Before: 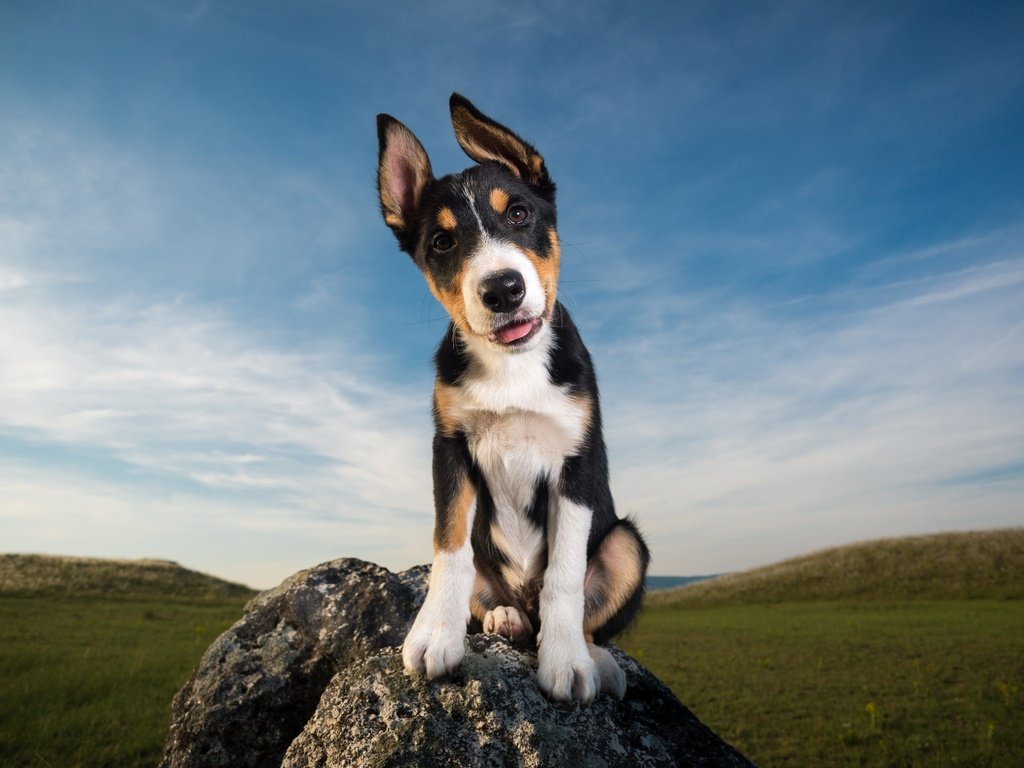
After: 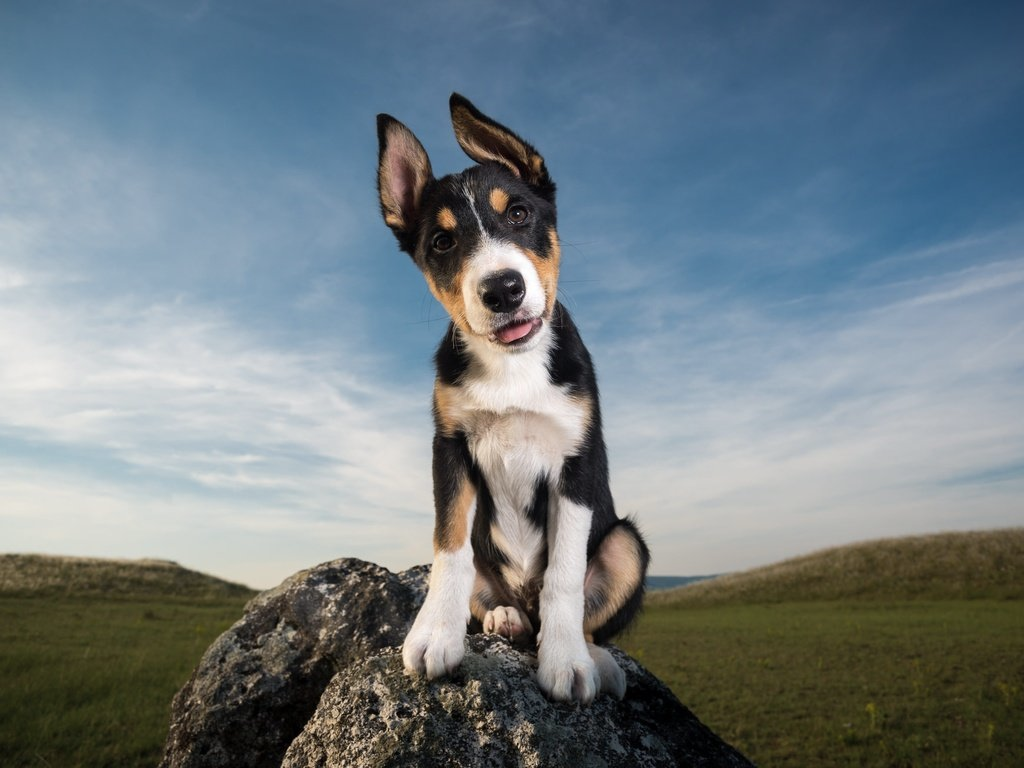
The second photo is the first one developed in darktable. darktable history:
color correction: highlights b* -0.06, saturation 0.835
